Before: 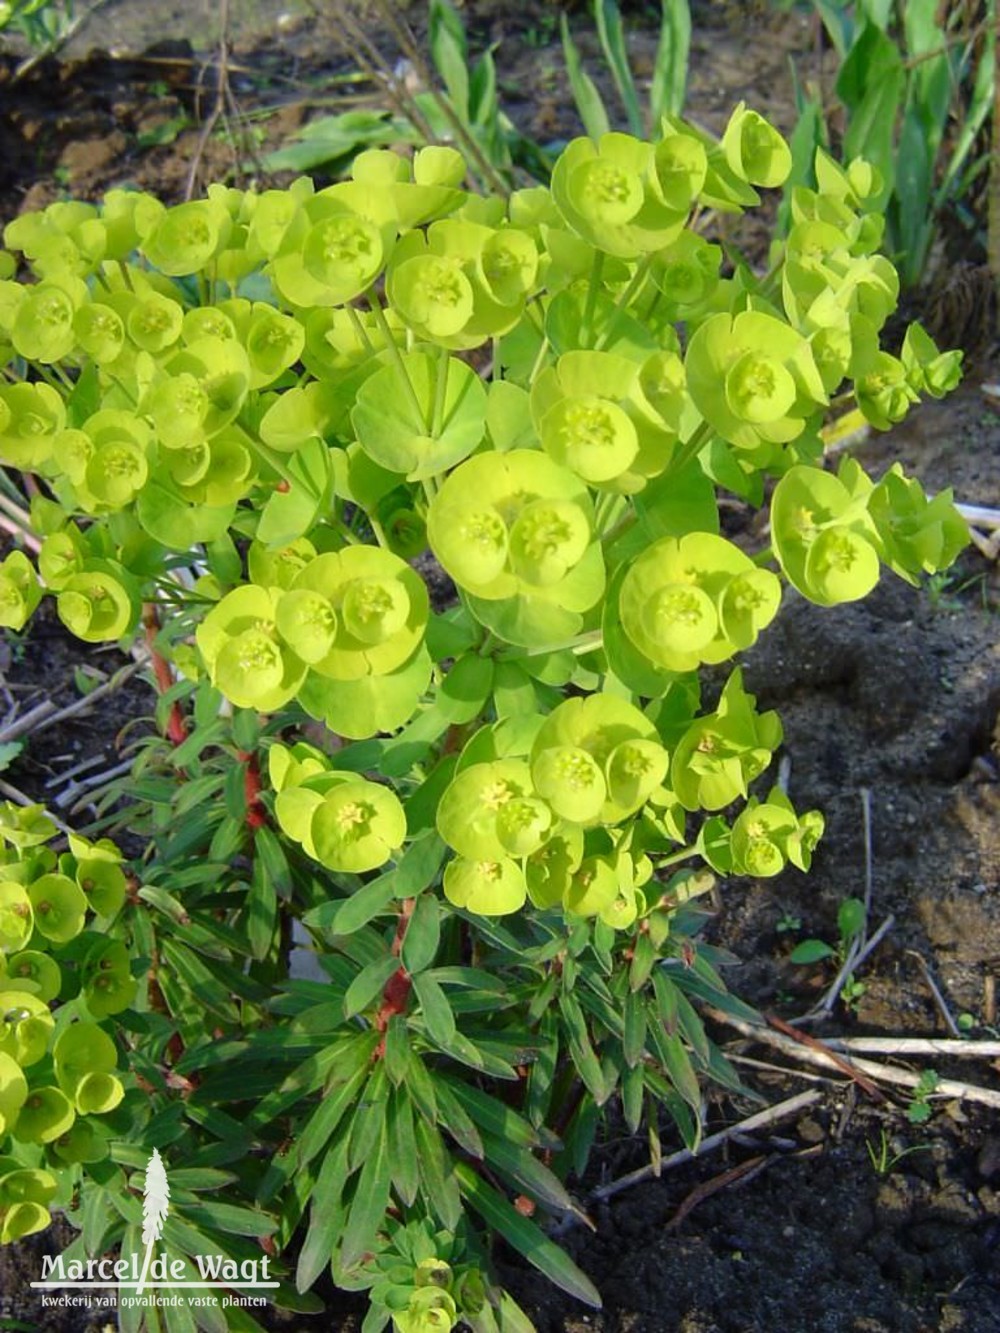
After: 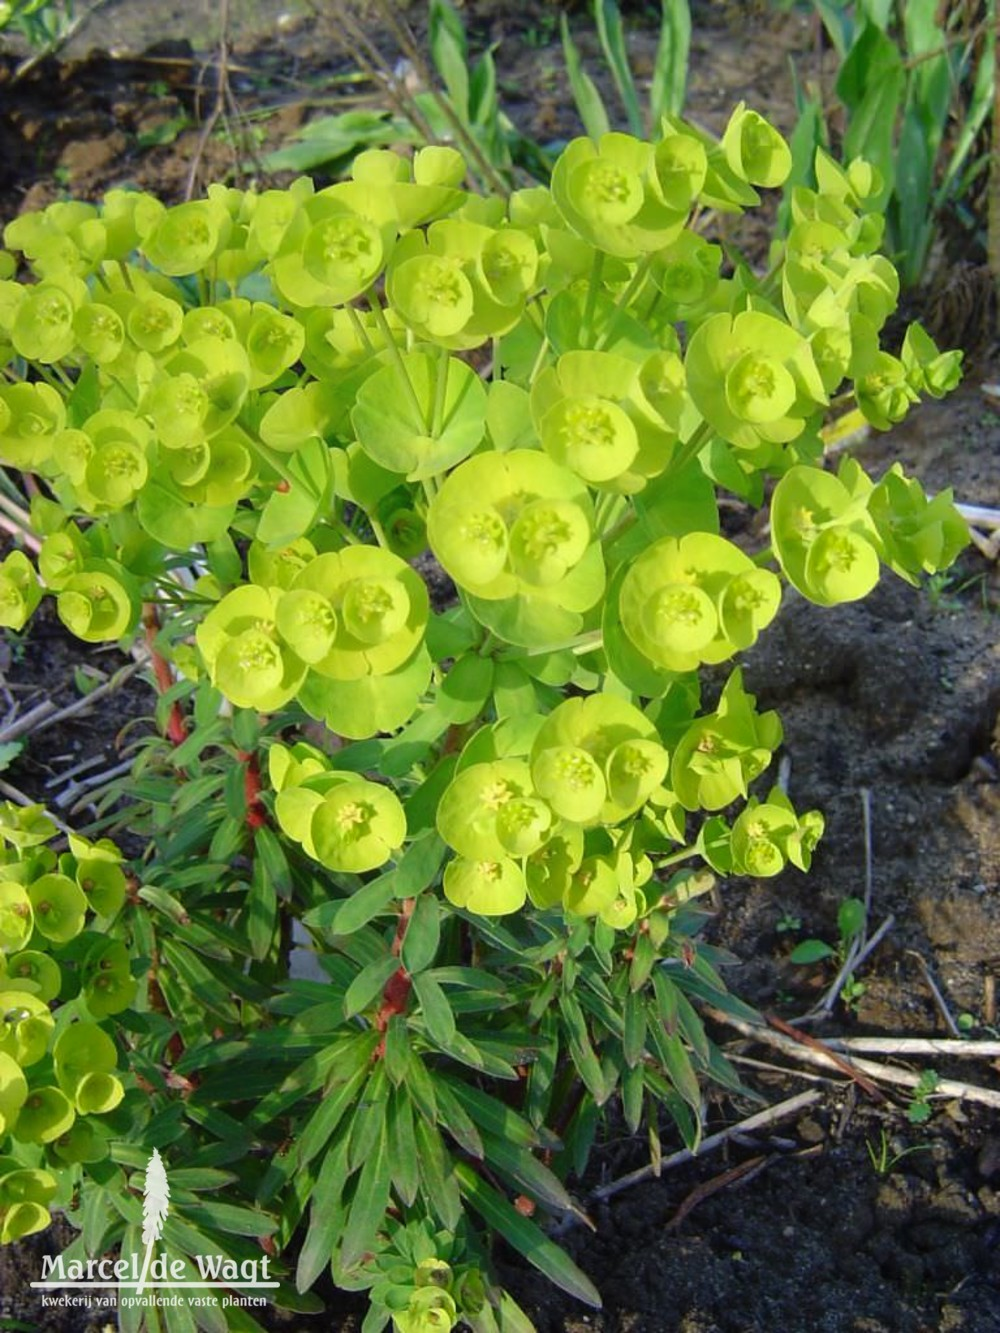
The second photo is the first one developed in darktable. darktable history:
local contrast: mode bilateral grid, contrast 100, coarseness 100, detail 89%, midtone range 0.2
